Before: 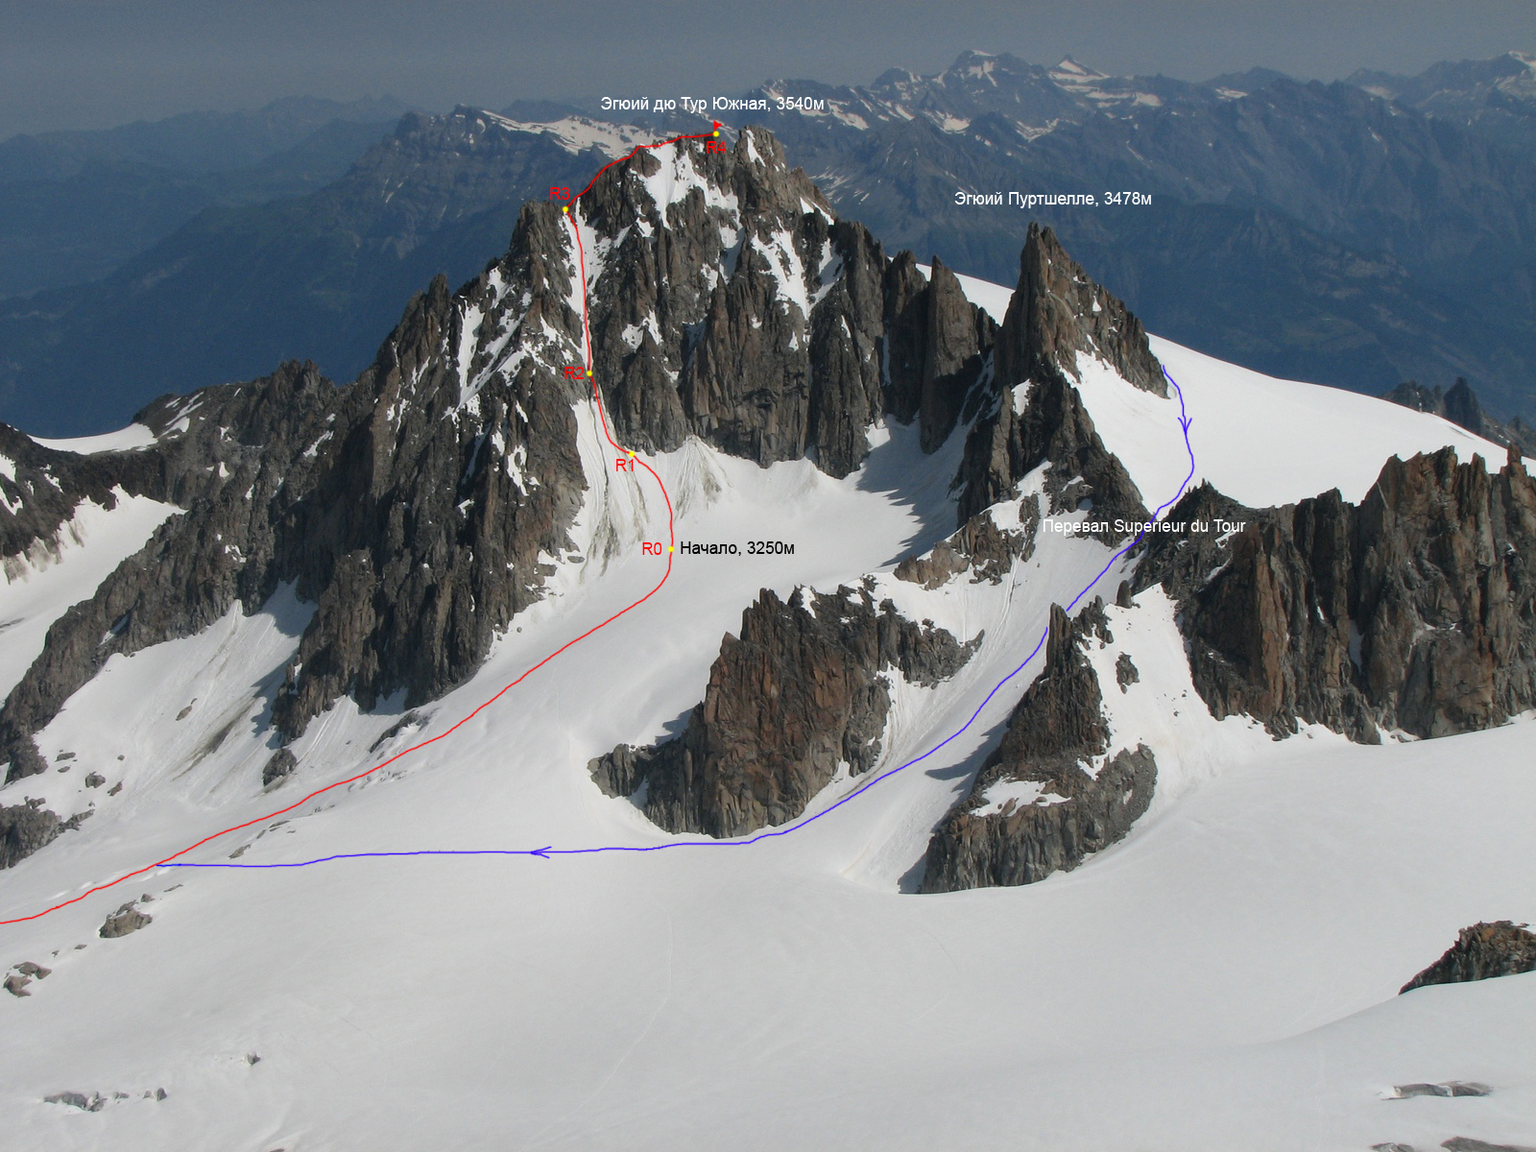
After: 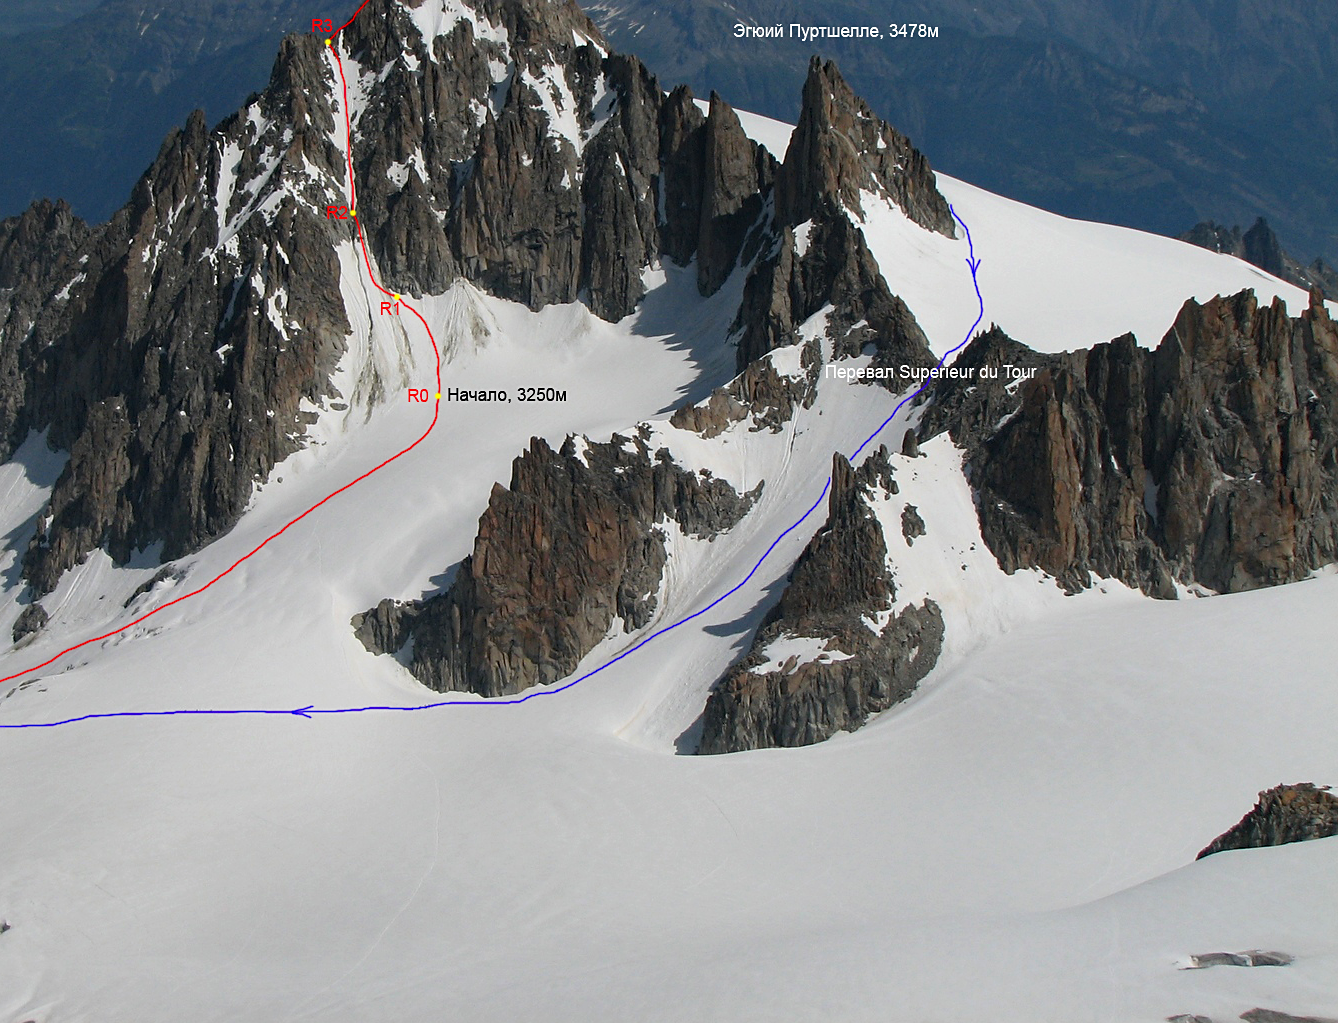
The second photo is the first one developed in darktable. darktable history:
haze removal: adaptive false
crop: left 16.359%, top 14.711%
sharpen: radius 1.877, amount 0.395, threshold 1.494
color zones: curves: ch1 [(0, 0.525) (0.143, 0.556) (0.286, 0.52) (0.429, 0.5) (0.571, 0.5) (0.714, 0.5) (0.857, 0.503) (1, 0.525)]
